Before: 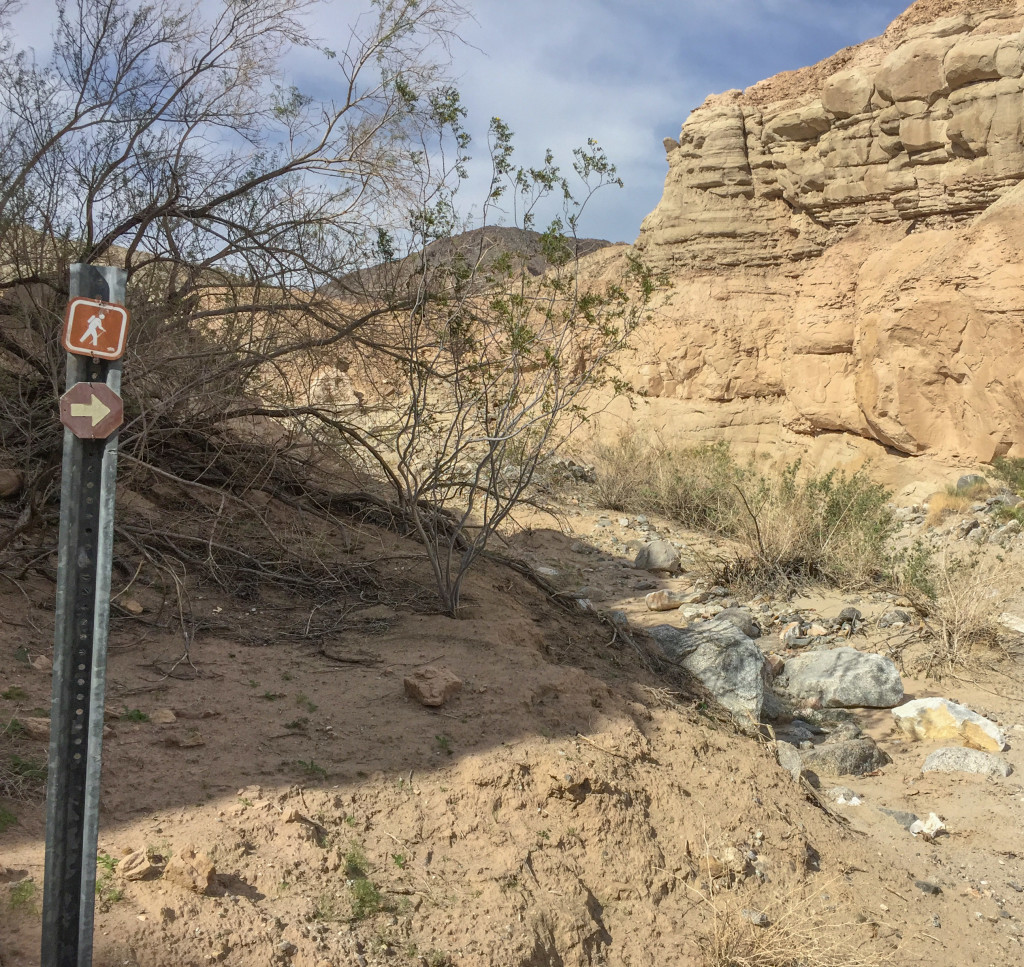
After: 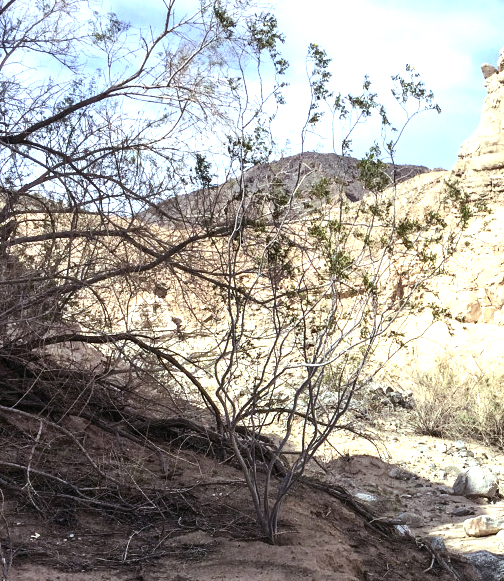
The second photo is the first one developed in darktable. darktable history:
tone equalizer: -8 EV -1.08 EV, -7 EV -1.01 EV, -6 EV -0.867 EV, -5 EV -0.578 EV, -3 EV 0.578 EV, -2 EV 0.867 EV, -1 EV 1.01 EV, +0 EV 1.08 EV, edges refinement/feathering 500, mask exposure compensation -1.57 EV, preserve details no
crop: left 17.835%, top 7.675%, right 32.881%, bottom 32.213%
color balance: mode lift, gamma, gain (sRGB), lift [0.997, 0.979, 1.021, 1.011], gamma [1, 1.084, 0.916, 0.998], gain [1, 0.87, 1.13, 1.101], contrast 4.55%, contrast fulcrum 38.24%, output saturation 104.09%
white balance: red 1.188, blue 1.11
